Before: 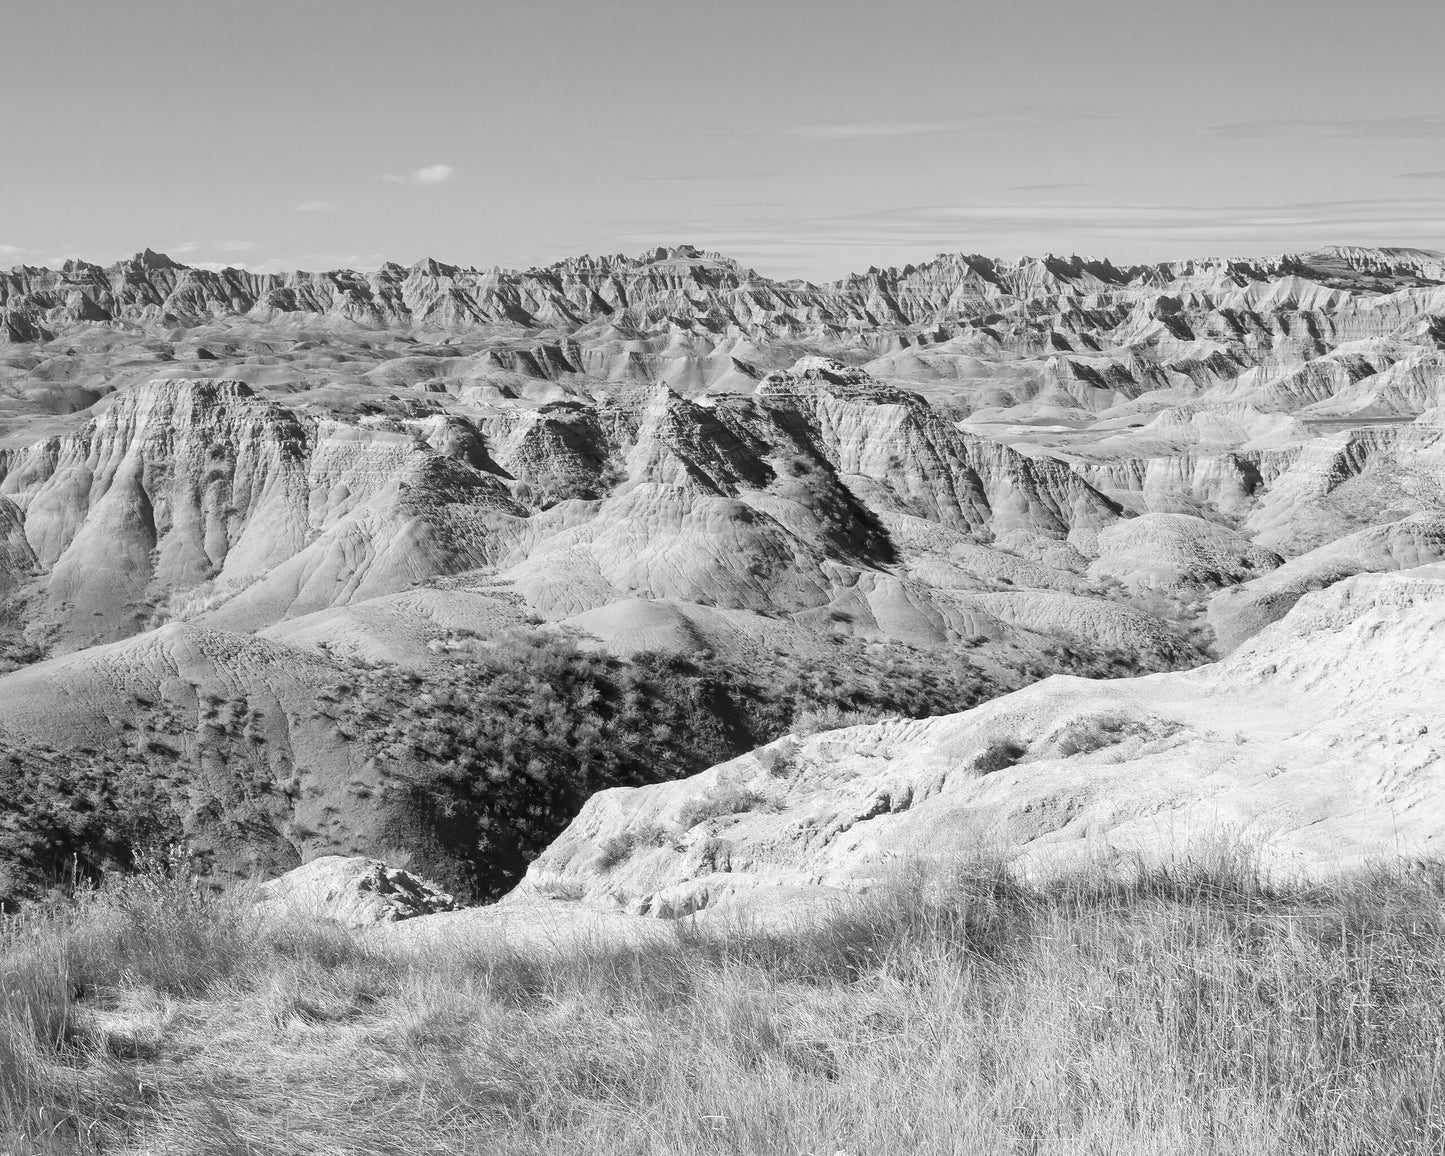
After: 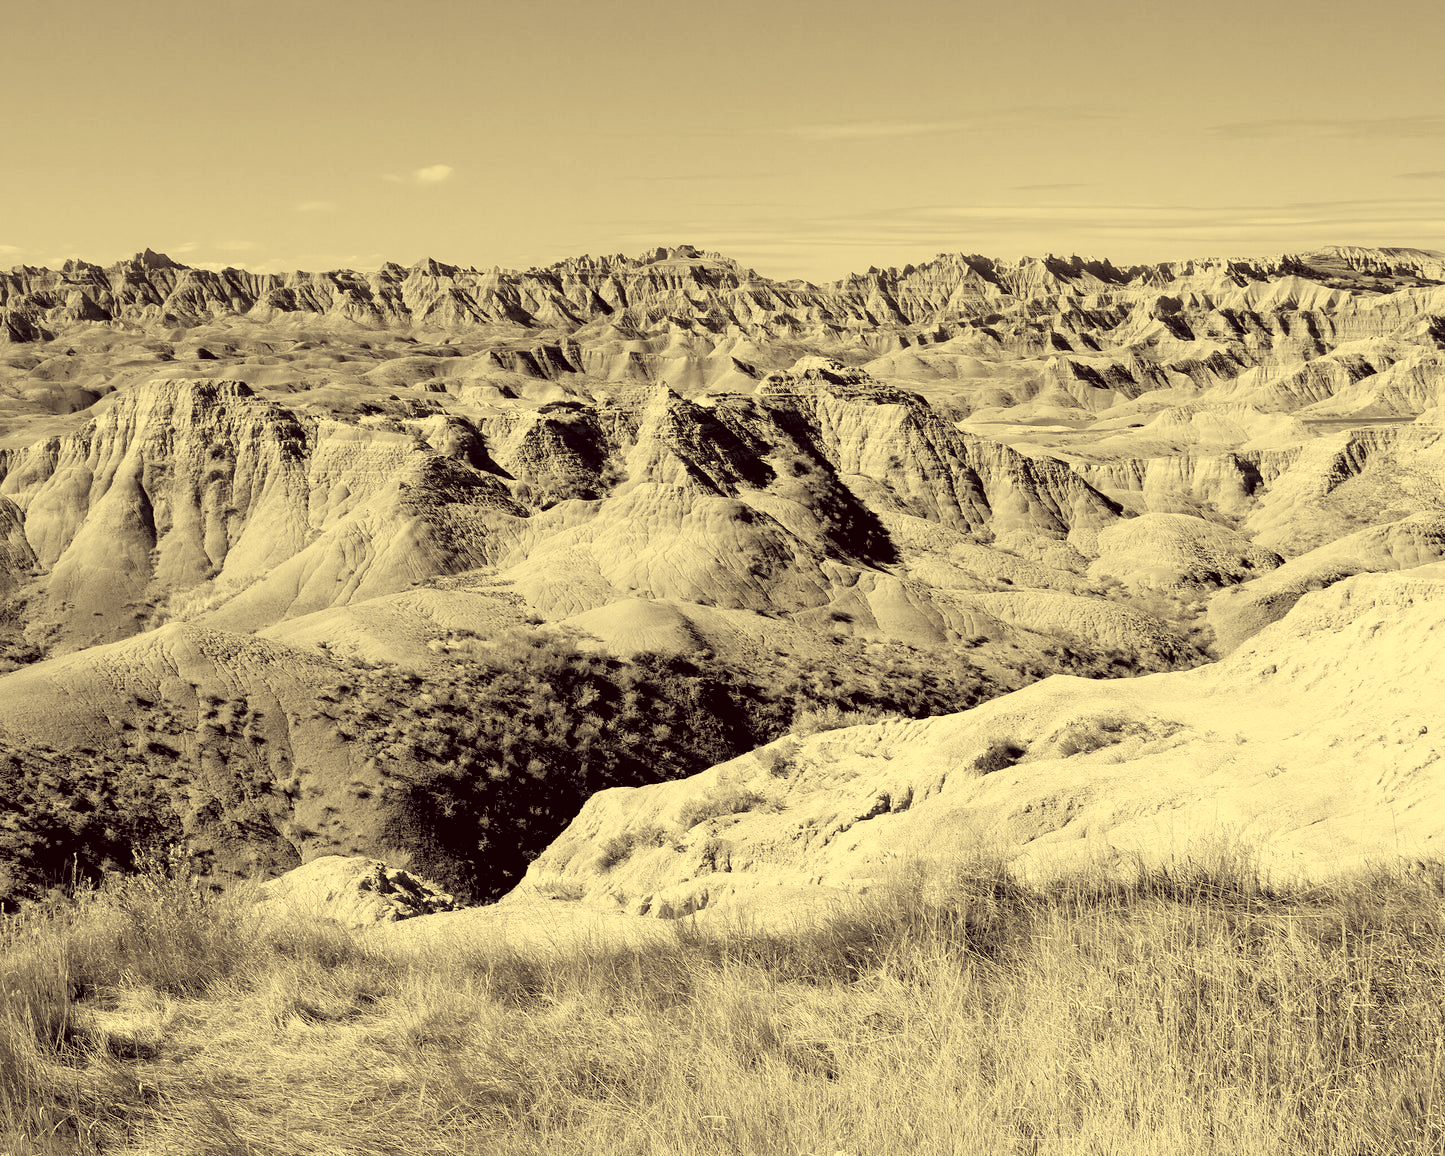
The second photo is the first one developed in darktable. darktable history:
color correction: highlights a* -0.535, highlights b* 39.98, shadows a* 9.53, shadows b* -0.96
filmic rgb: black relative exposure -3.73 EV, white relative exposure 2.74 EV, dynamic range scaling -4.77%, hardness 3.03
